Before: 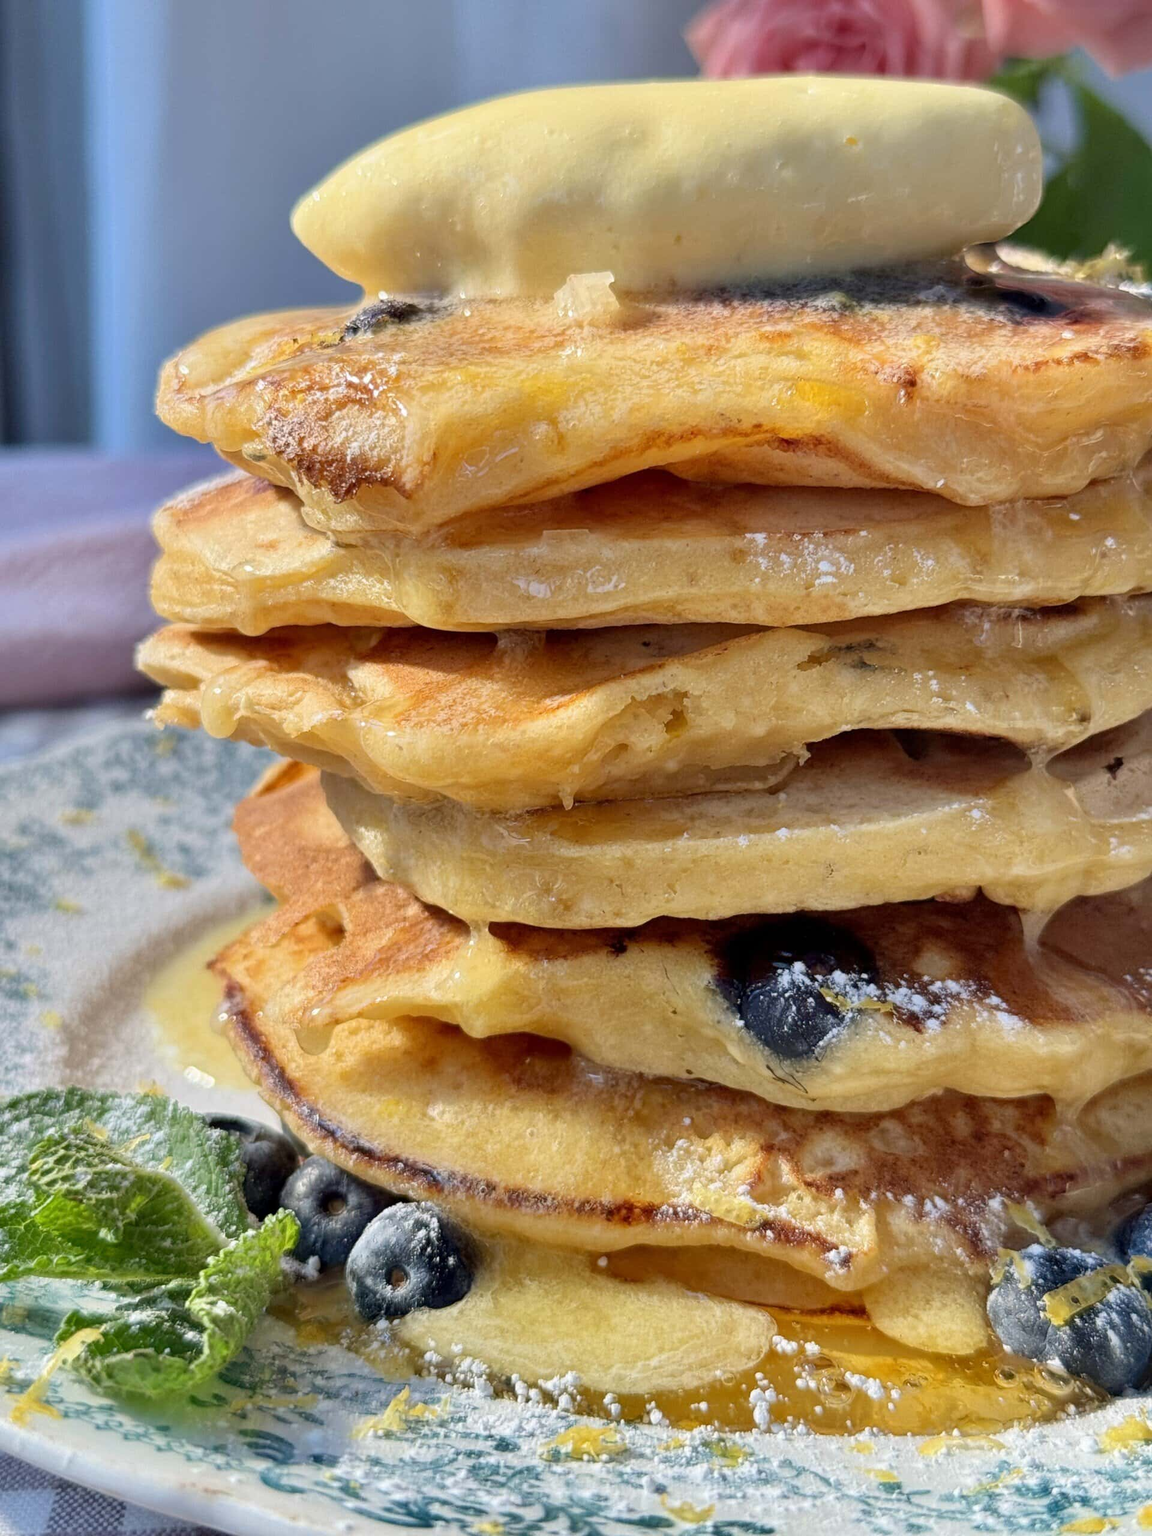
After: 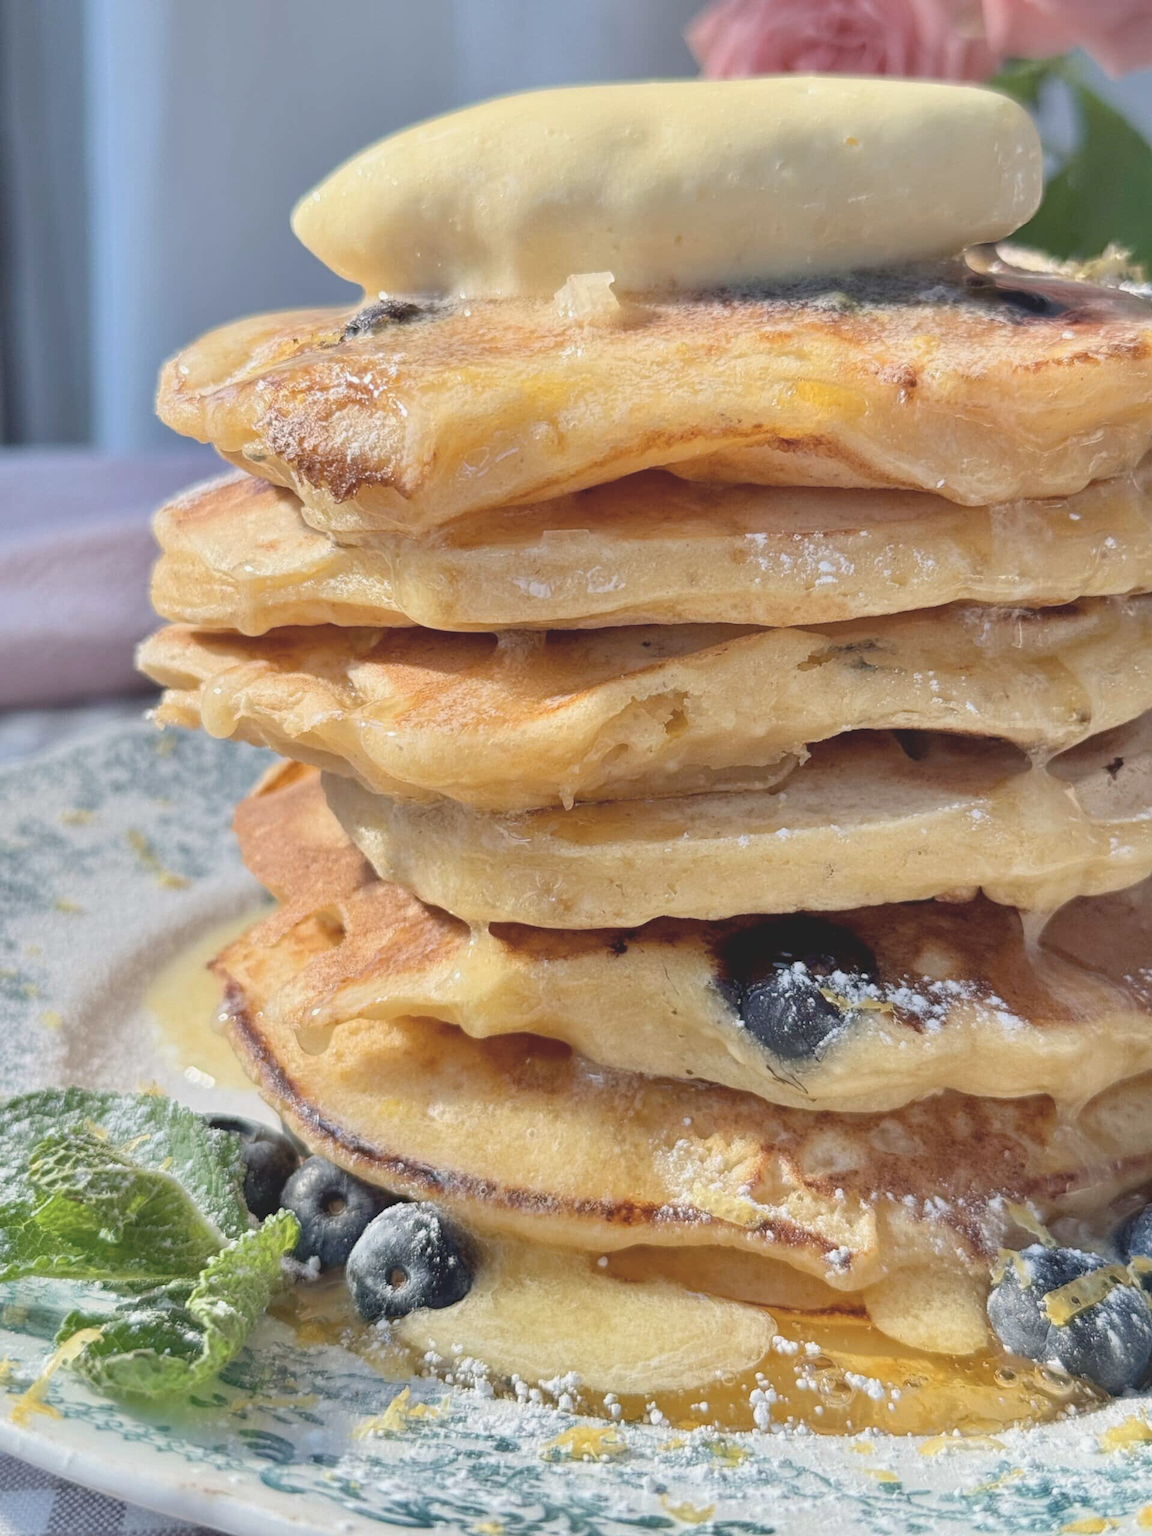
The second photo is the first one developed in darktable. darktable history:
contrast brightness saturation: contrast -0.26, saturation -0.43
exposure: black level correction 0.001, exposure 0.5 EV, compensate exposure bias true, compensate highlight preservation false
